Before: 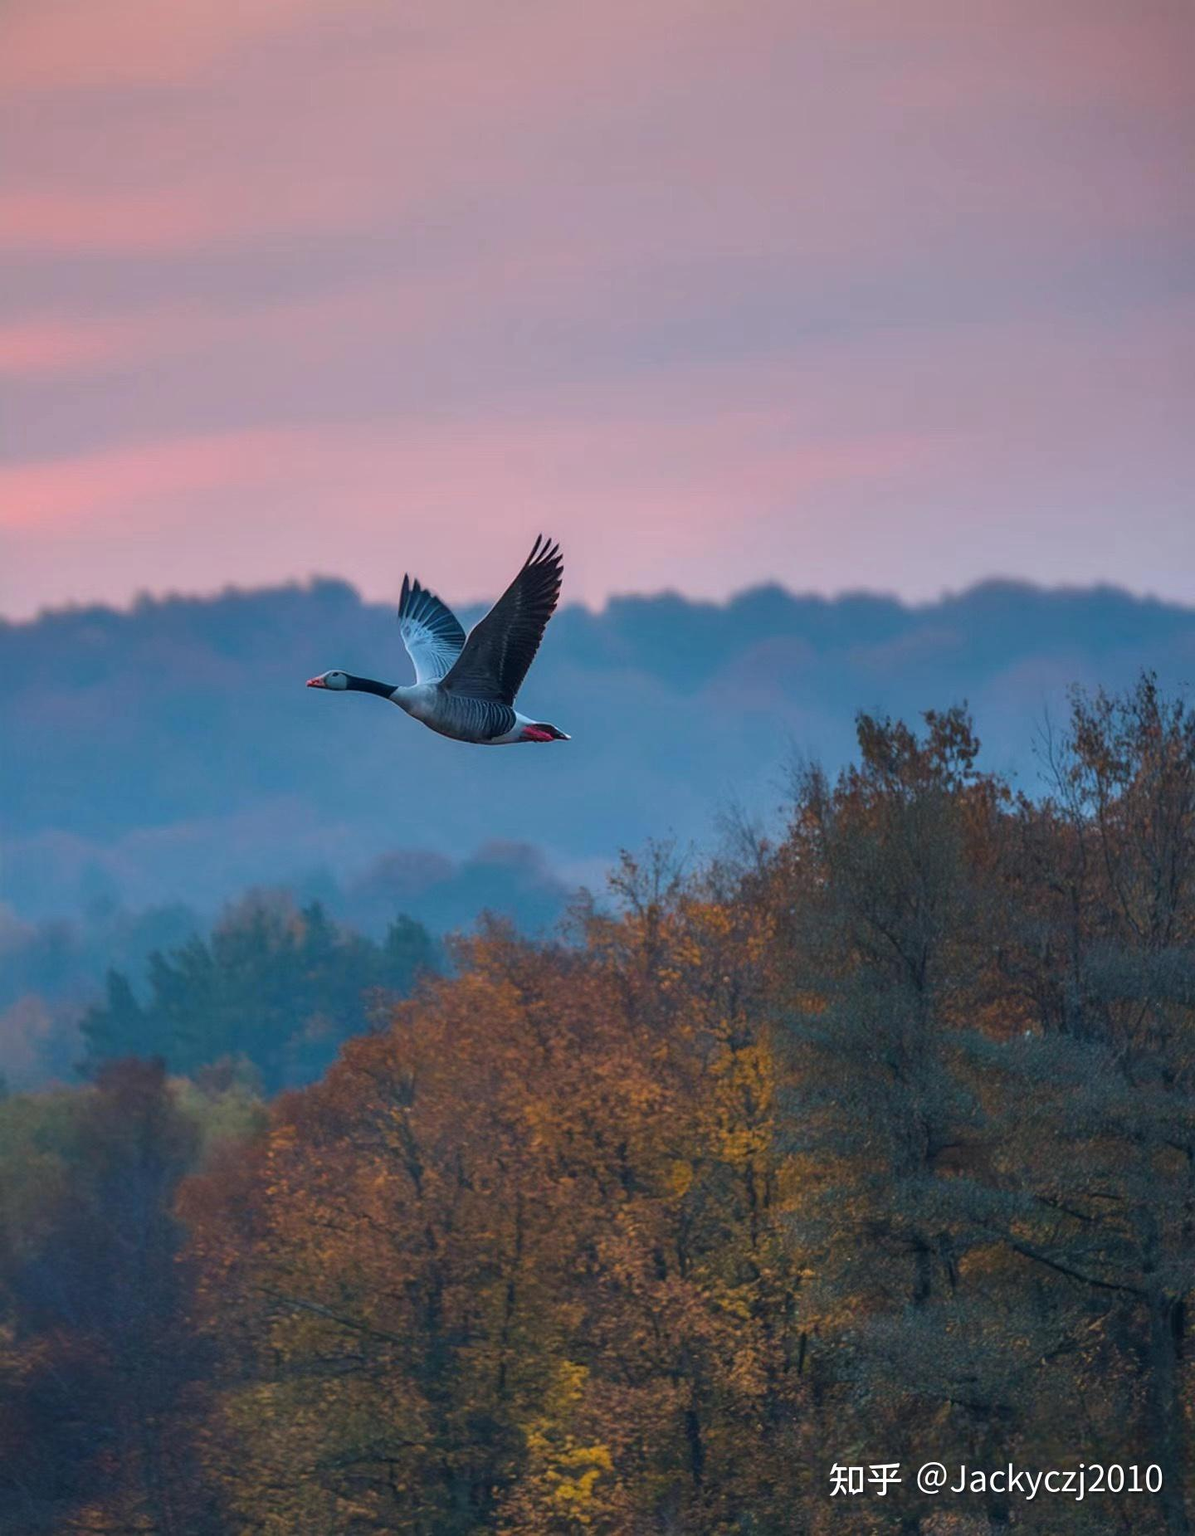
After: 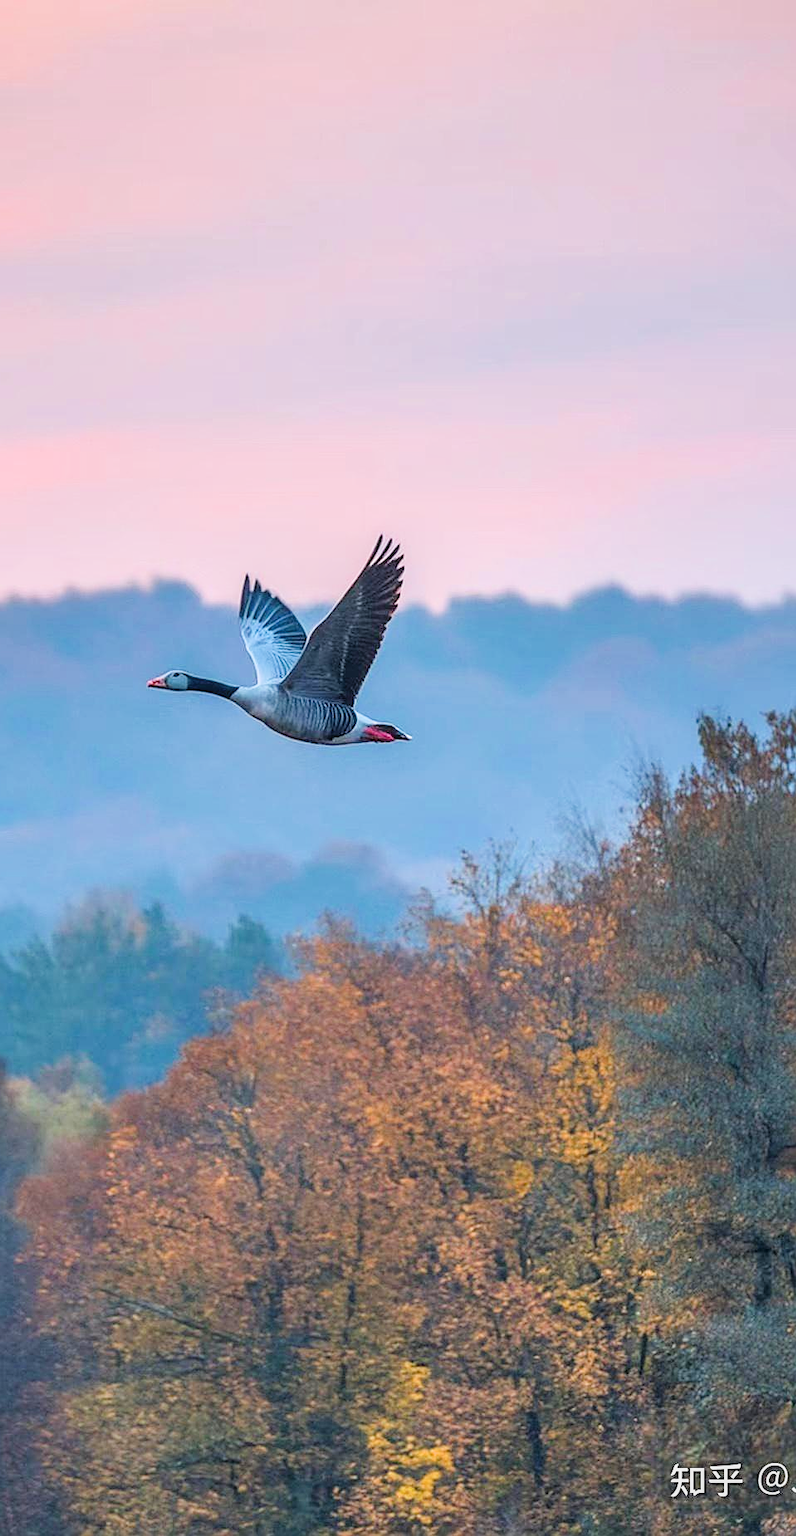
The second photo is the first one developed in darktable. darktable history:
contrast equalizer: octaves 7, y [[0.6 ×6], [0.55 ×6], [0 ×6], [0 ×6], [0 ×6]], mix 0.15
crop and rotate: left 13.342%, right 19.991%
sharpen: on, module defaults
local contrast: detail 110%
filmic rgb: hardness 4.17
exposure: black level correction 0, exposure 1.45 EV, compensate exposure bias true, compensate highlight preservation false
